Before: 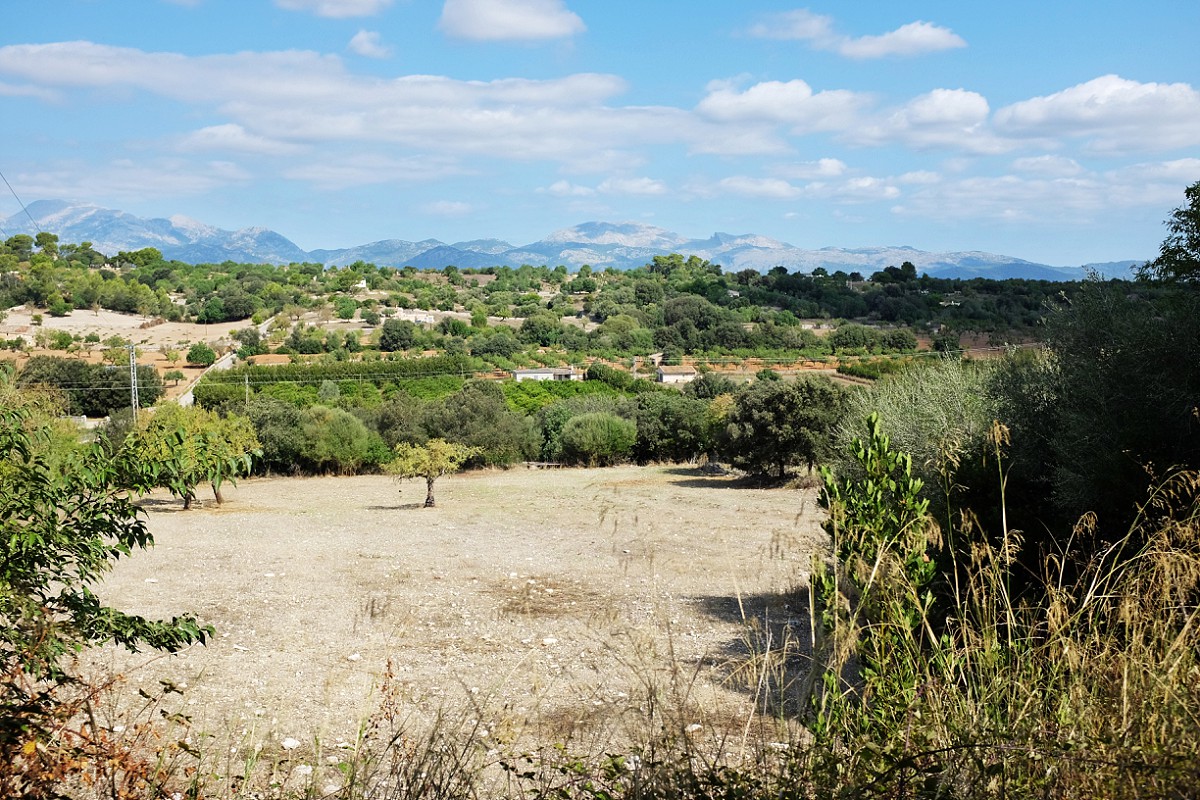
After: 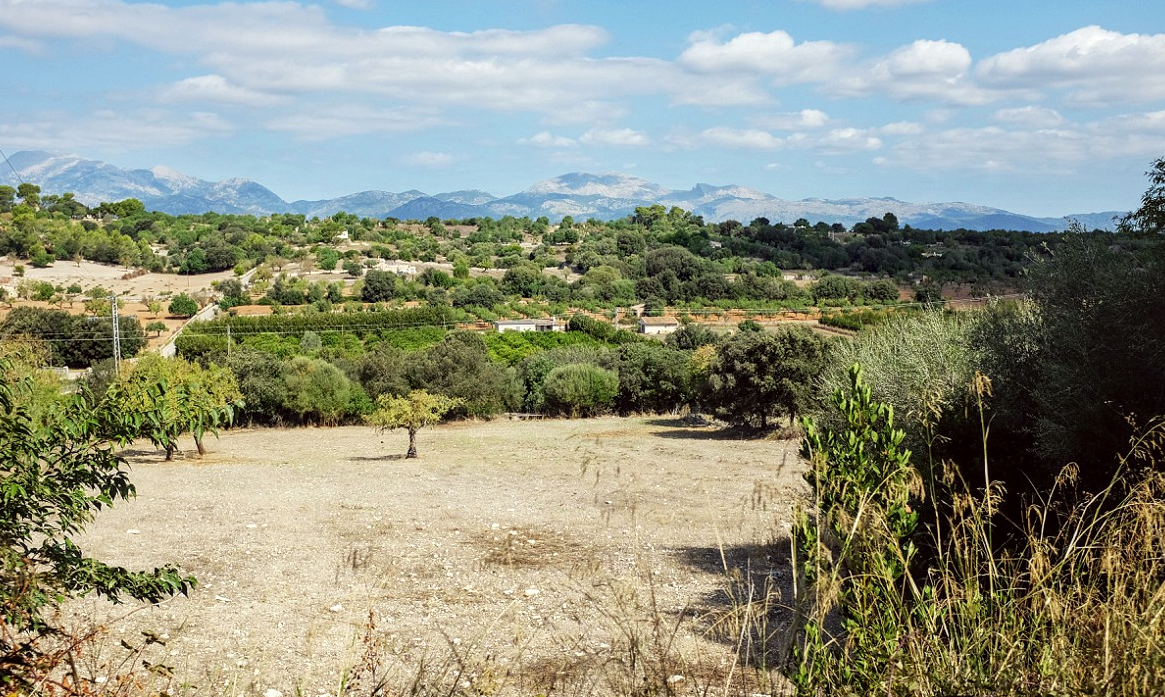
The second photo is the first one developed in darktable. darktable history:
crop: left 1.507%, top 6.147%, right 1.379%, bottom 6.637%
color correction: highlights a* -0.95, highlights b* 4.5, shadows a* 3.55
color balance rgb: linear chroma grading › global chroma -0.67%, saturation formula JzAzBz (2021)
local contrast: on, module defaults
